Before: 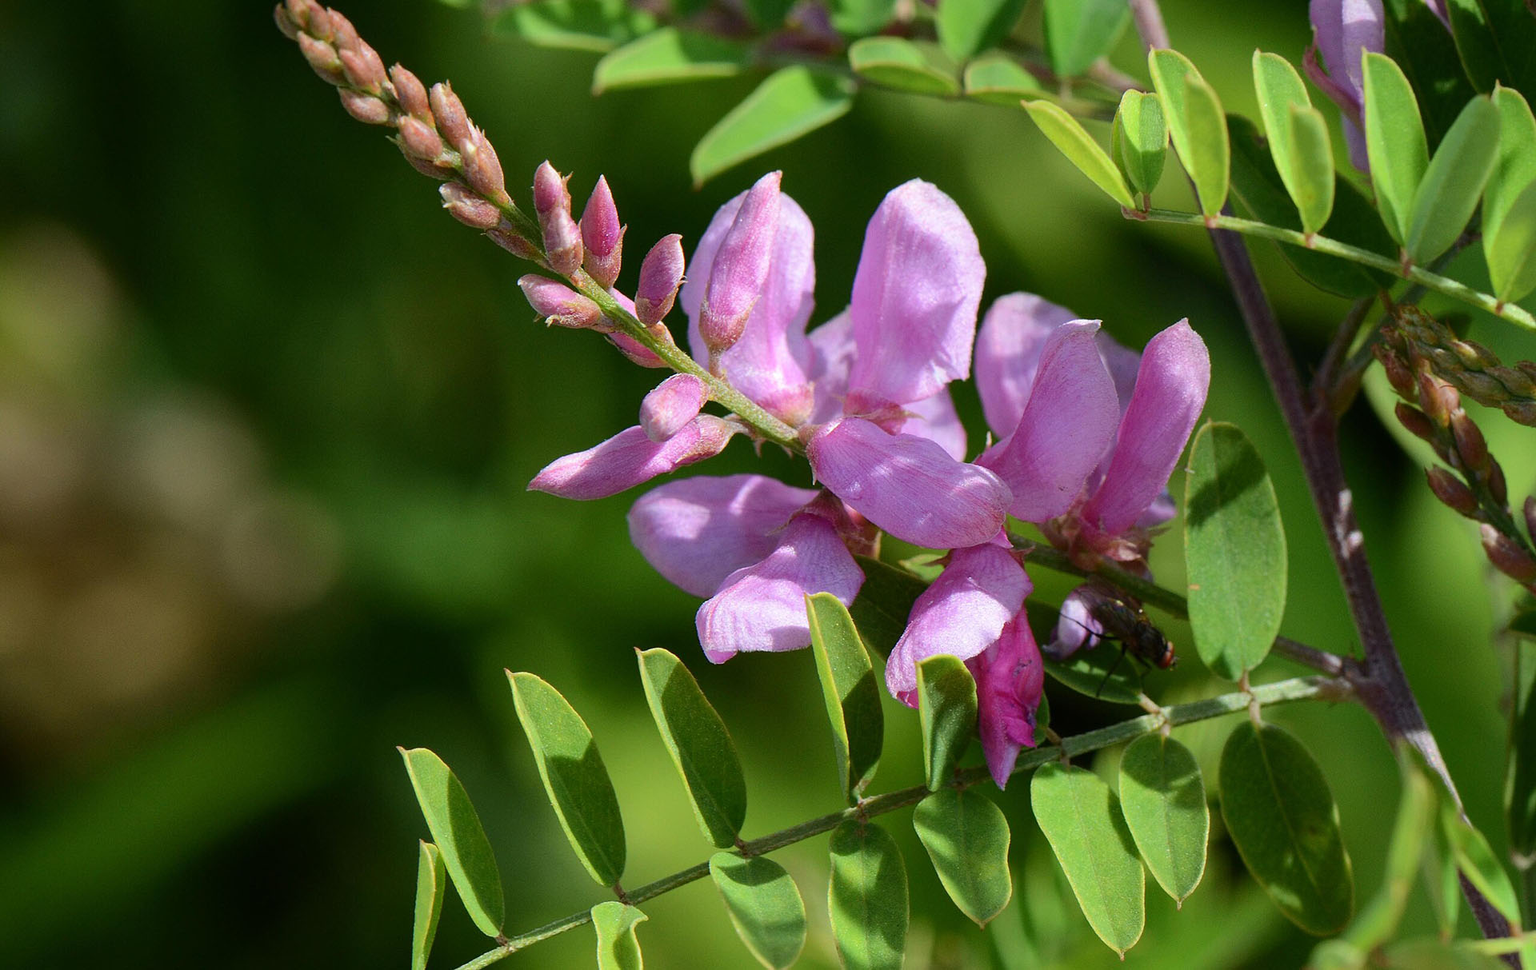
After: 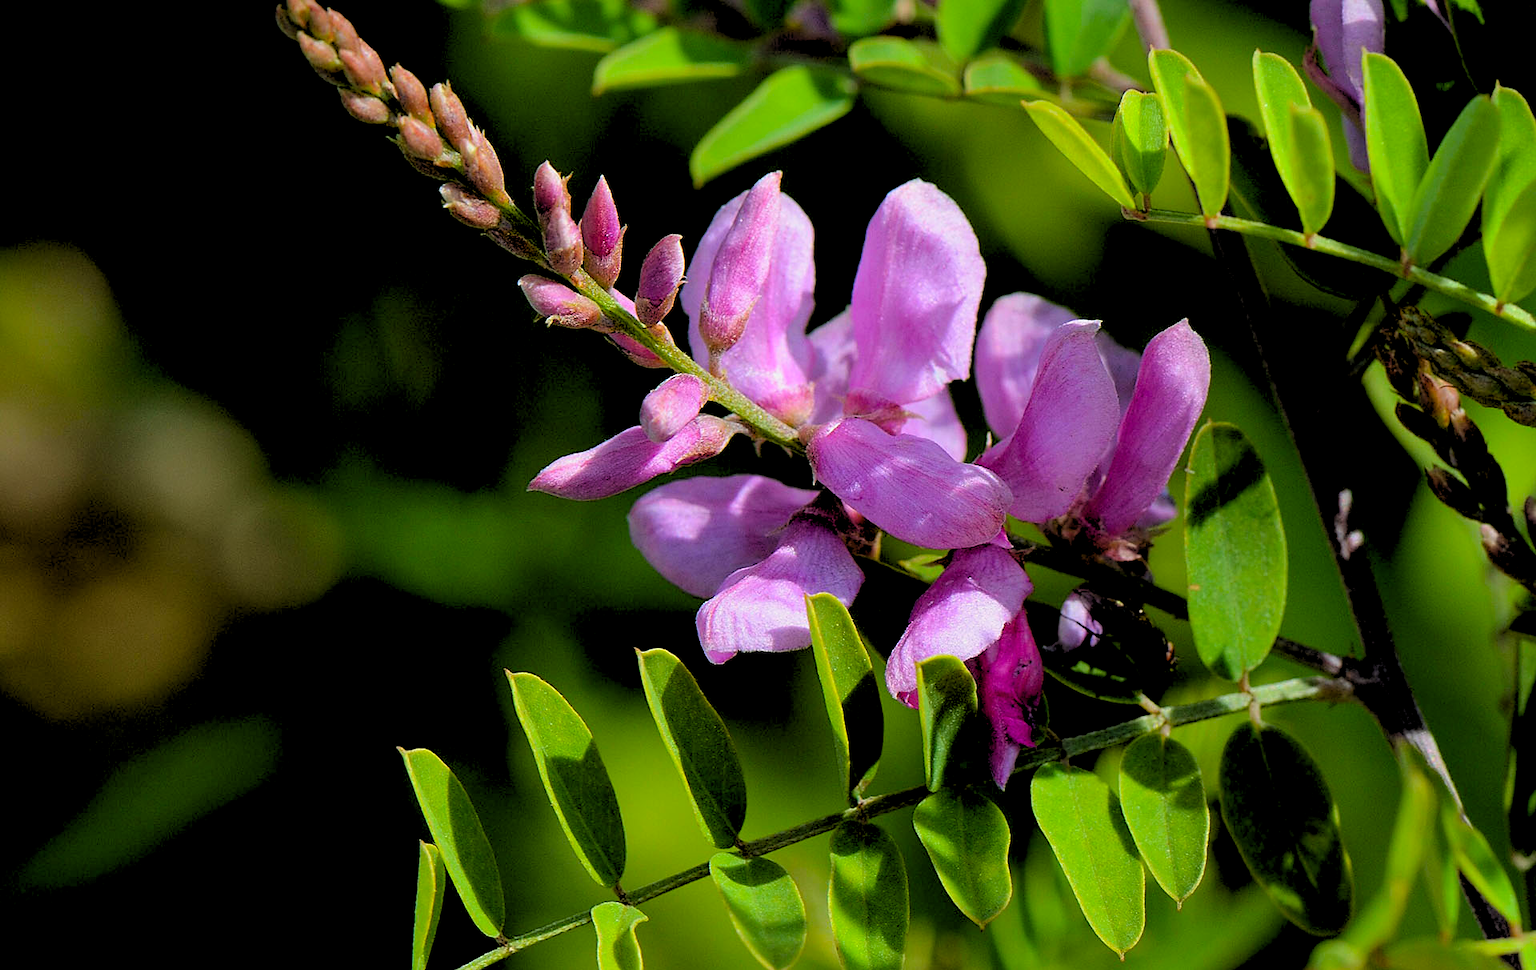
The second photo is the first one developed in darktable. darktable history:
exposure: exposure -0.293 EV, compensate highlight preservation false
rgb levels: levels [[0.029, 0.461, 0.922], [0, 0.5, 1], [0, 0.5, 1]]
color balance rgb: linear chroma grading › global chroma 33.4%
sharpen: radius 1.864, amount 0.398, threshold 1.271
